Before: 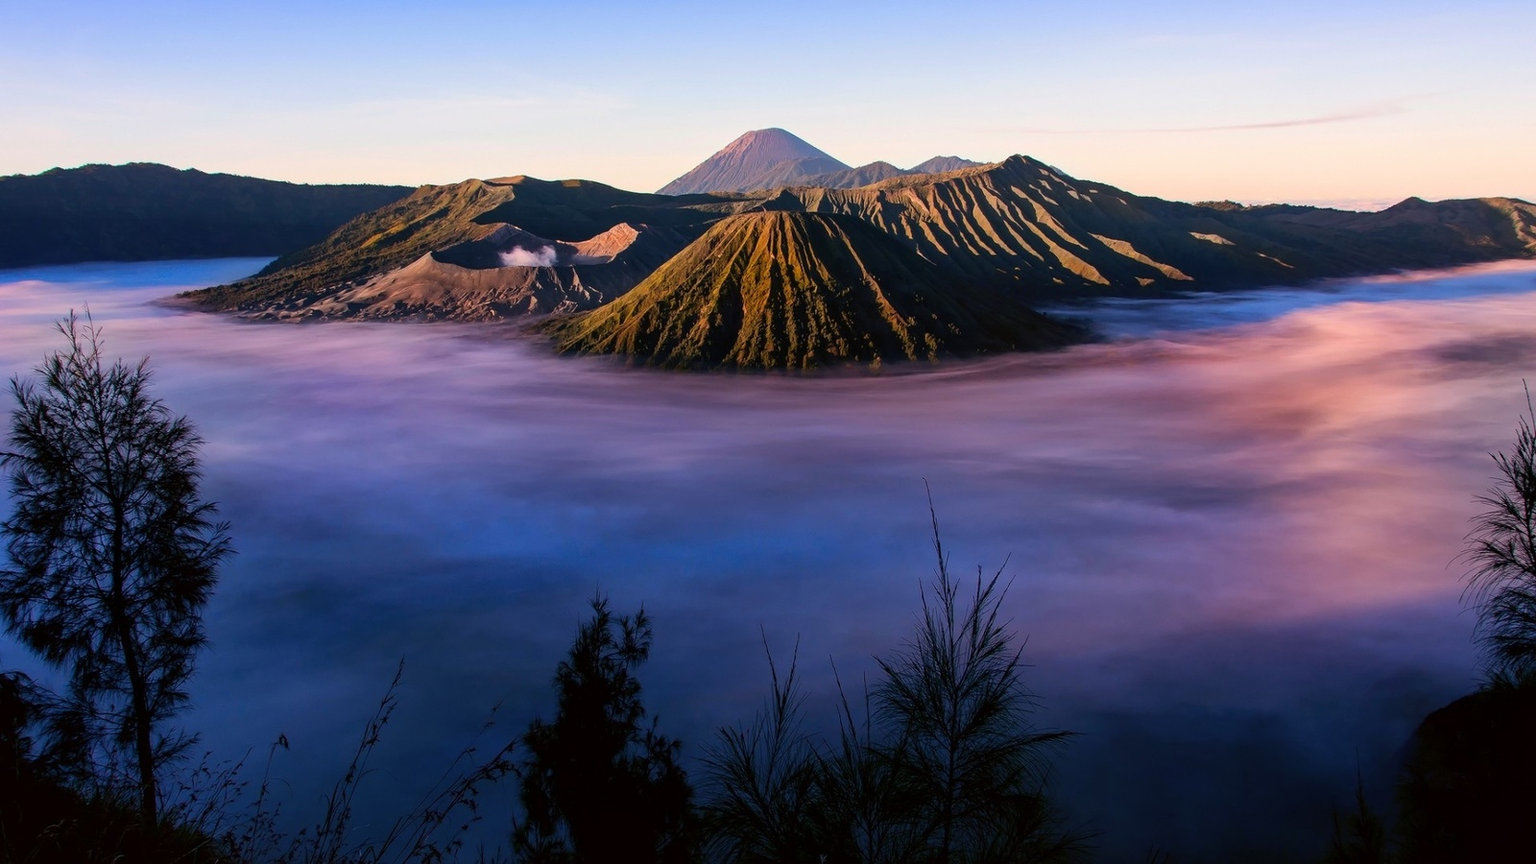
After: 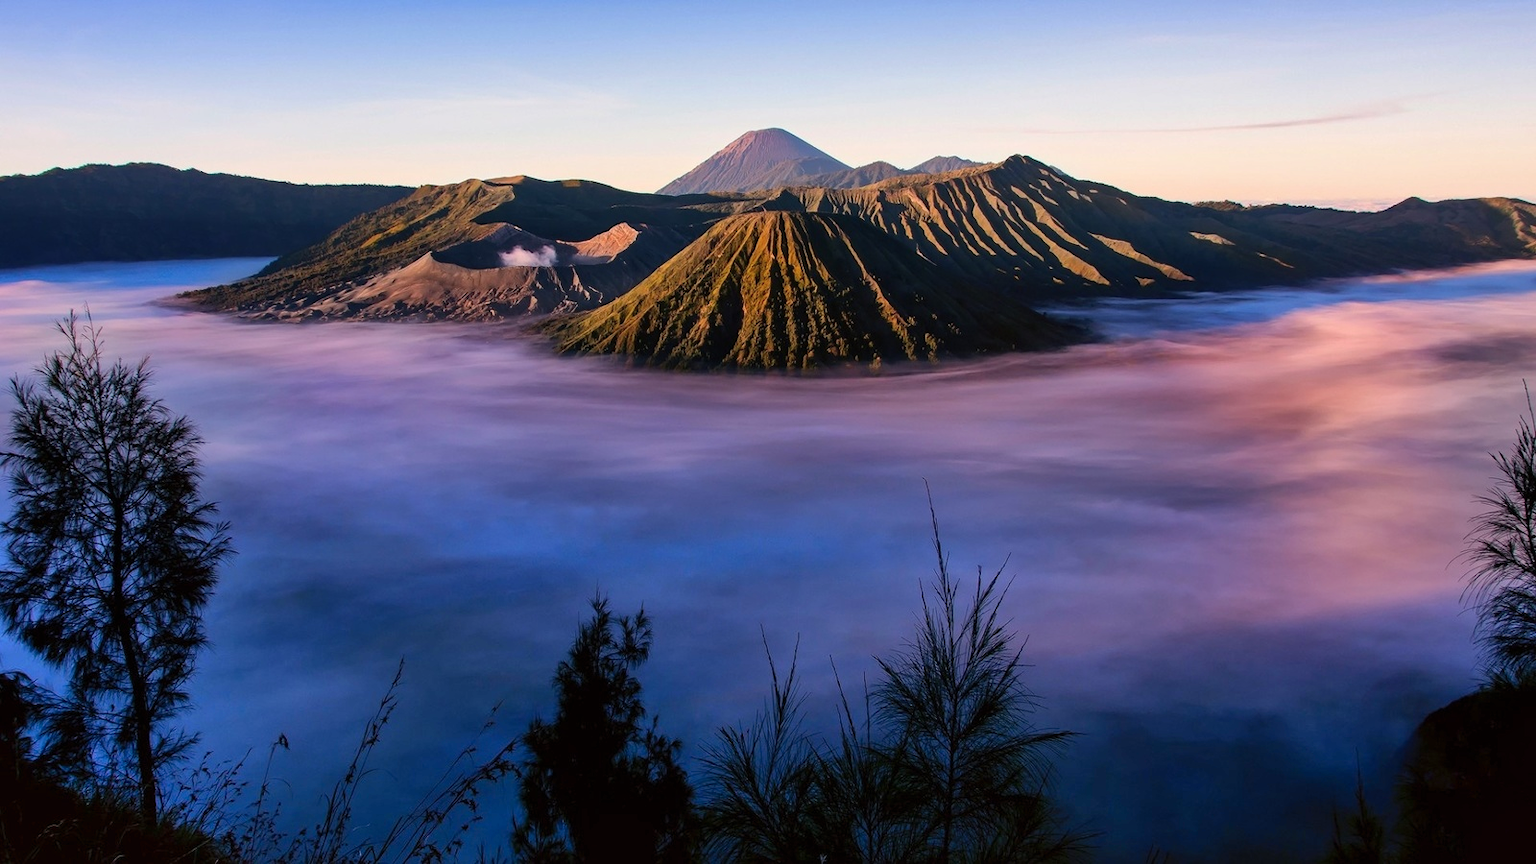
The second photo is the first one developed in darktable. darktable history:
shadows and highlights: low approximation 0.01, soften with gaussian
tone equalizer: on, module defaults
